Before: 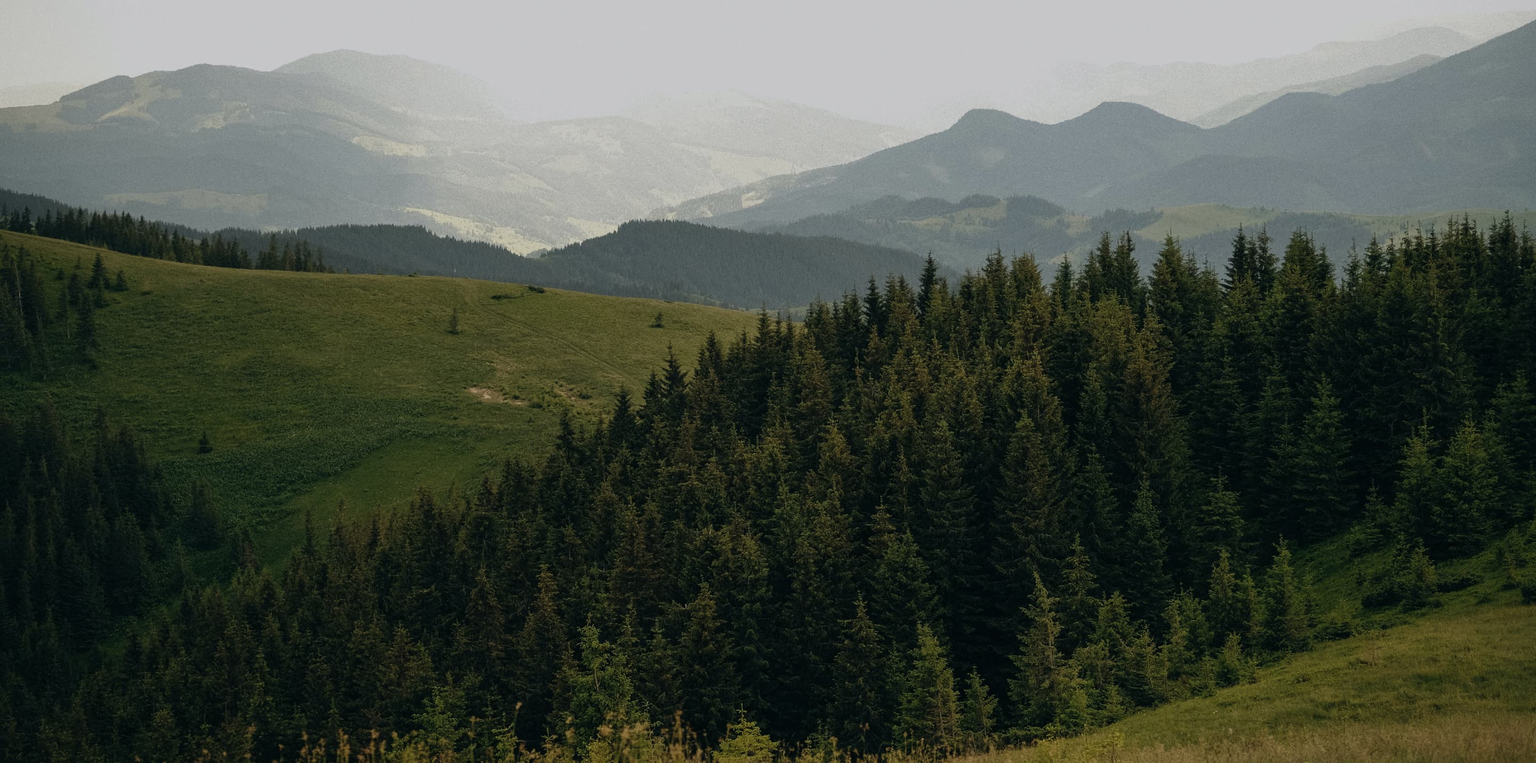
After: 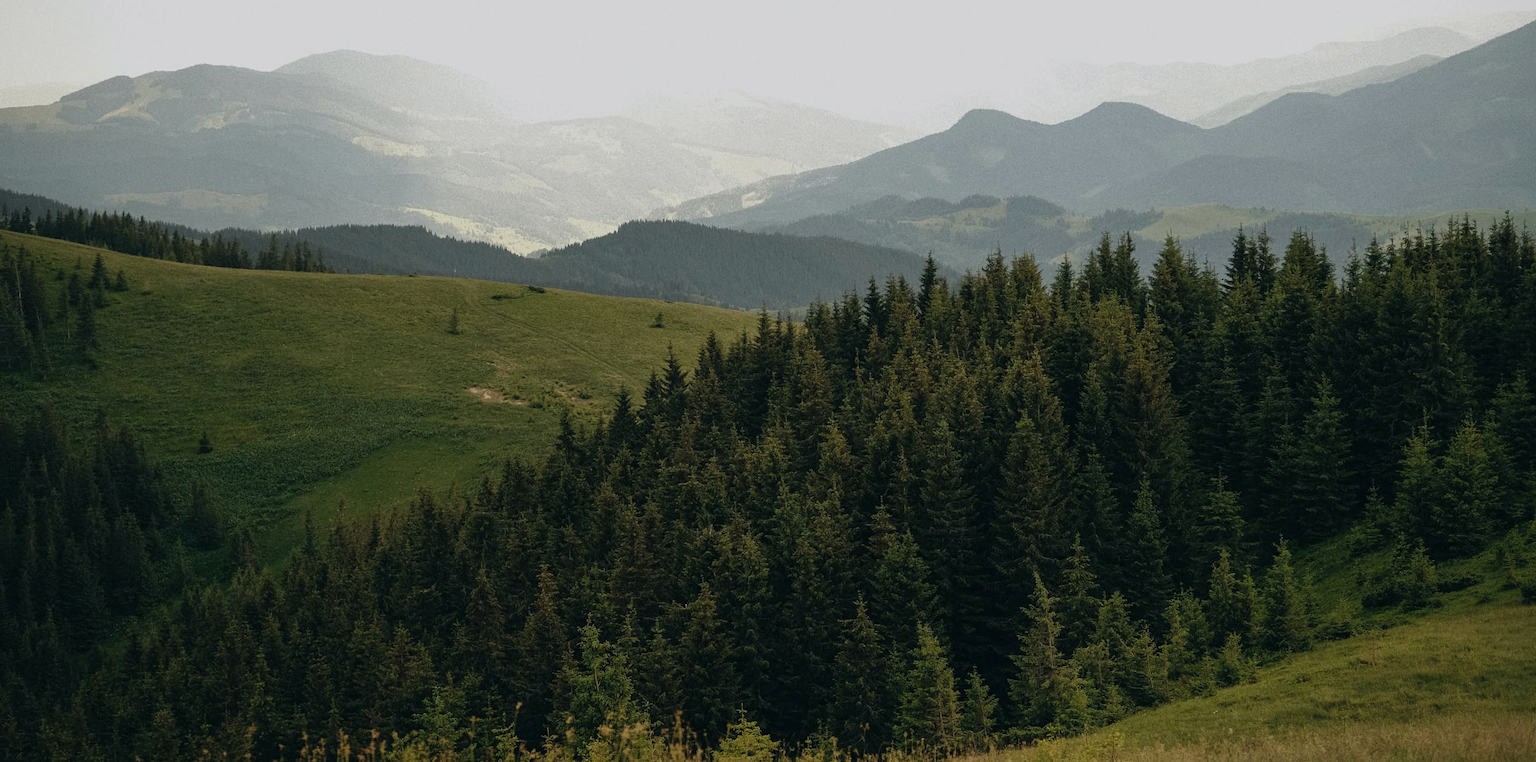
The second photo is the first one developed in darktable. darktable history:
exposure: black level correction 0, exposure 0.199 EV, compensate highlight preservation false
